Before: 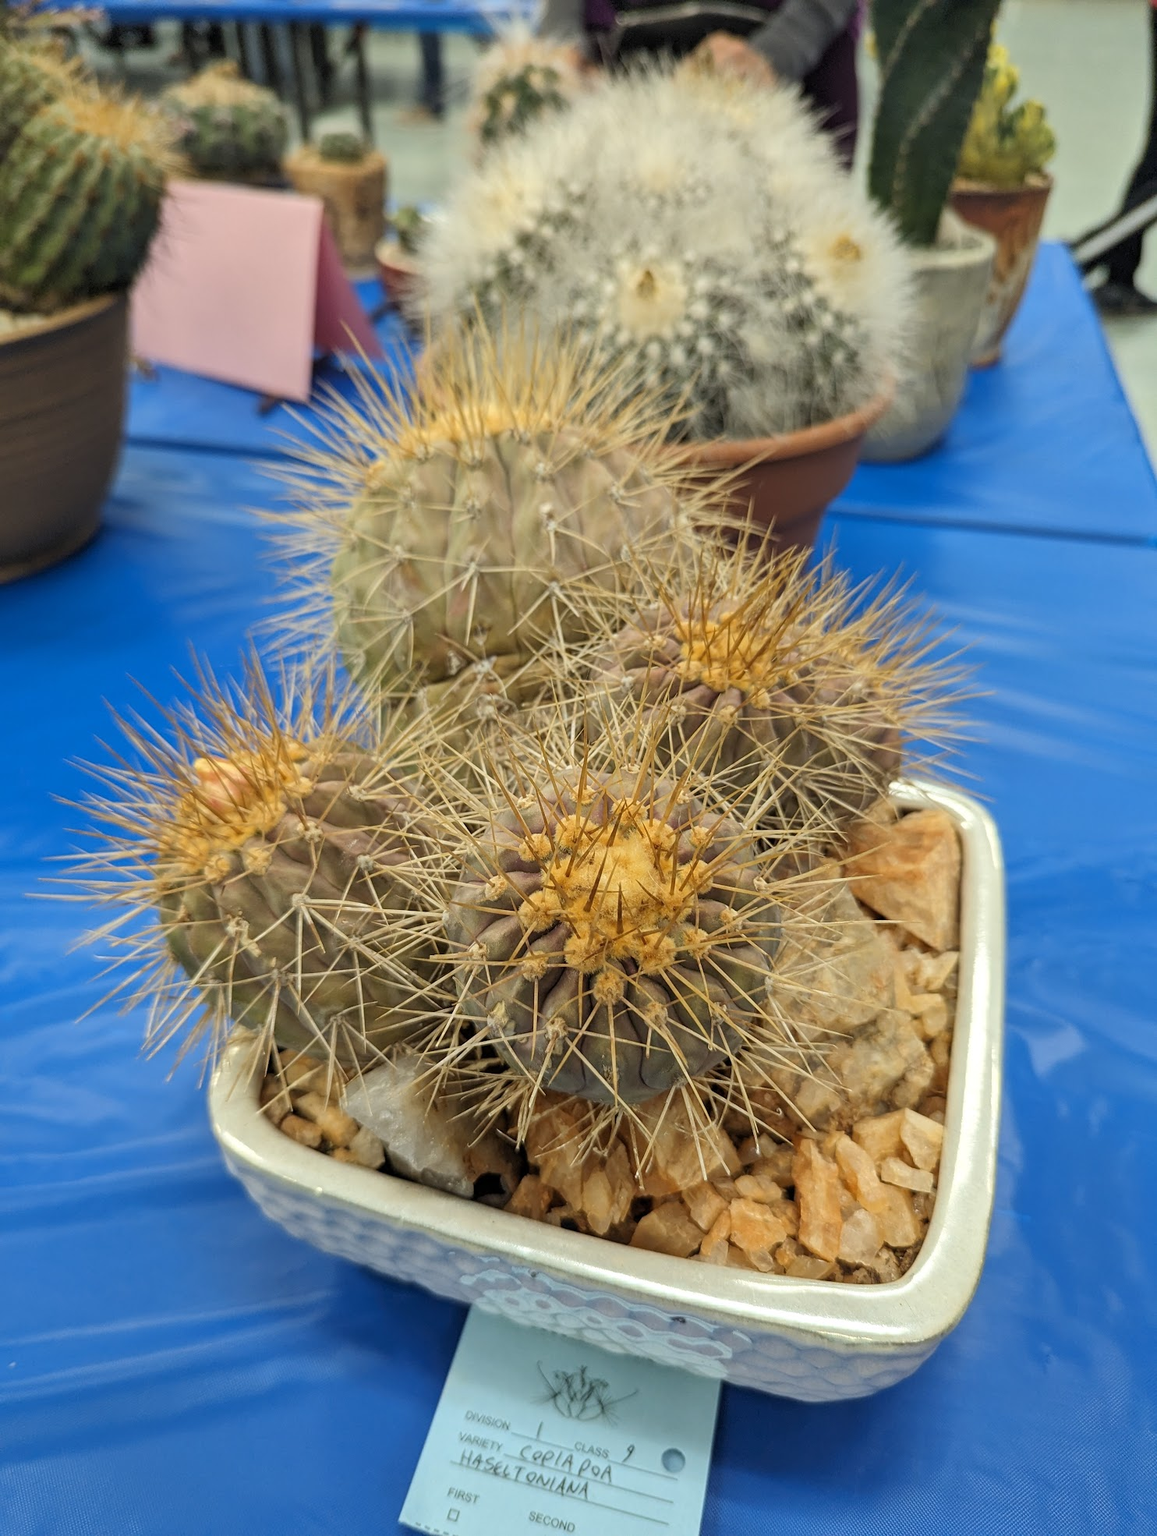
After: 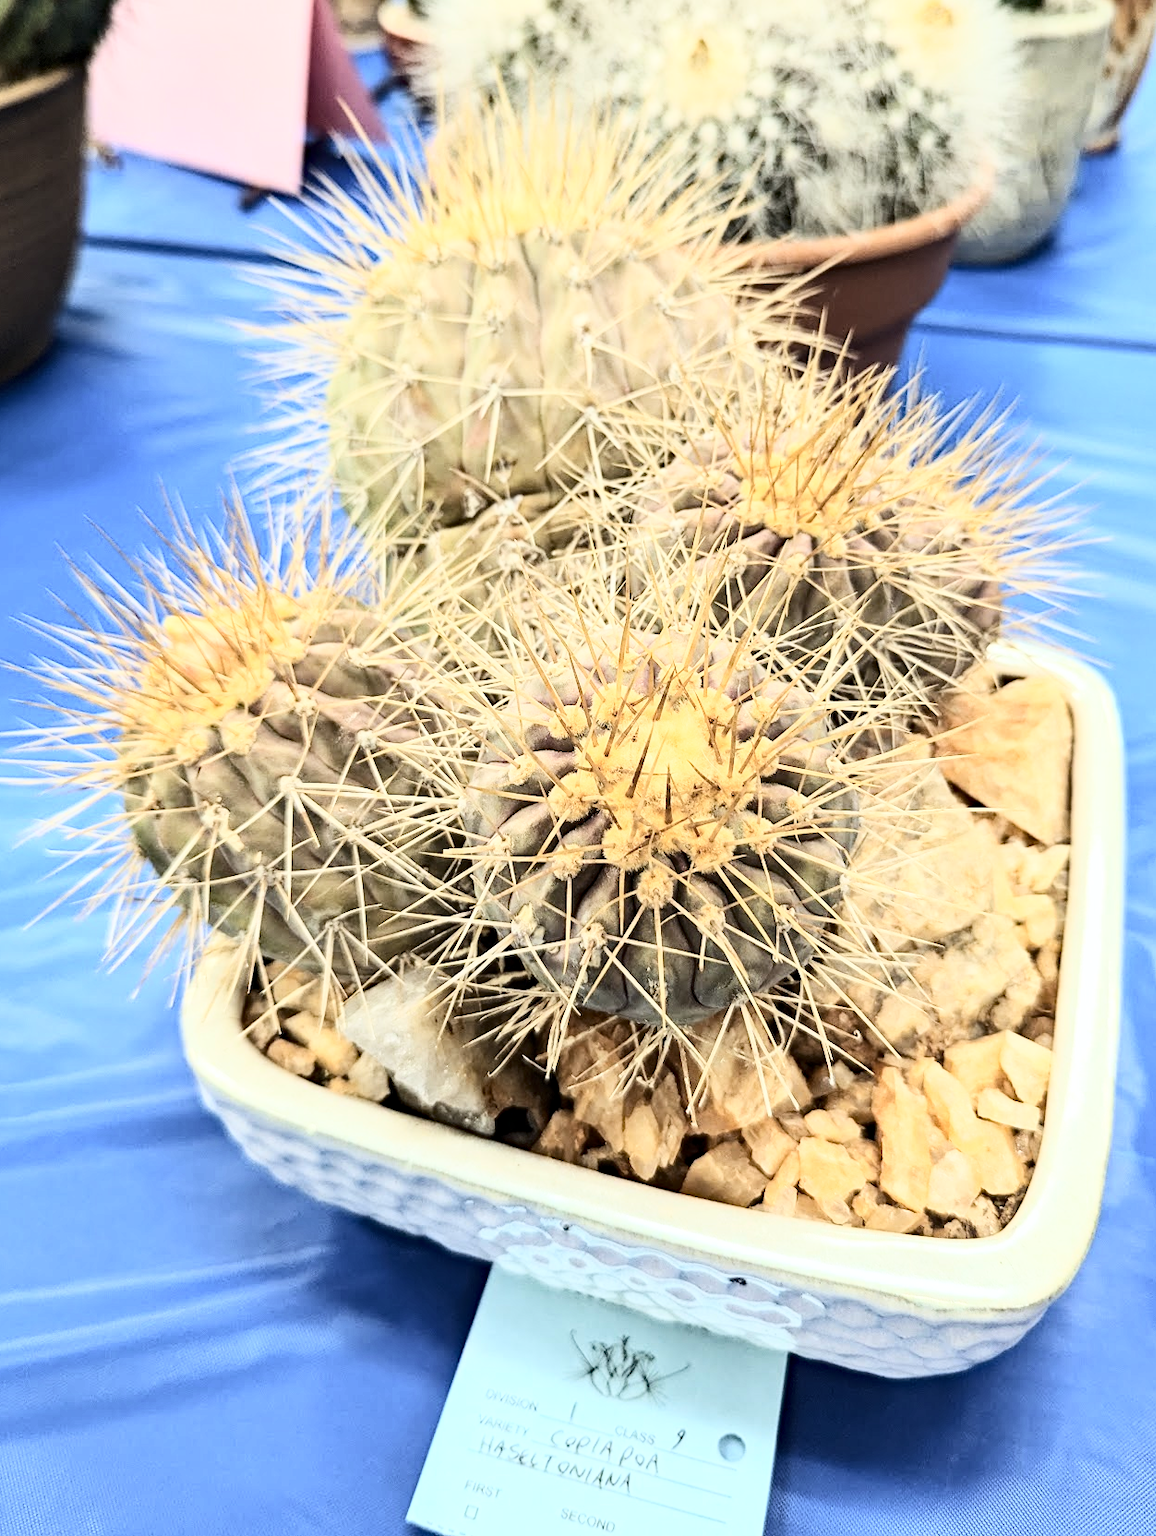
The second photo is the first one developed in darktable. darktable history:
crop and rotate: left 4.842%, top 15.51%, right 10.668%
haze removal: strength 0.29, distance 0.25, compatibility mode true, adaptive false
white balance: red 0.982, blue 1.018
base curve: curves: ch0 [(0, 0) (0.018, 0.026) (0.143, 0.37) (0.33, 0.731) (0.458, 0.853) (0.735, 0.965) (0.905, 0.986) (1, 1)]
contrast brightness saturation: contrast 0.25, saturation -0.31
